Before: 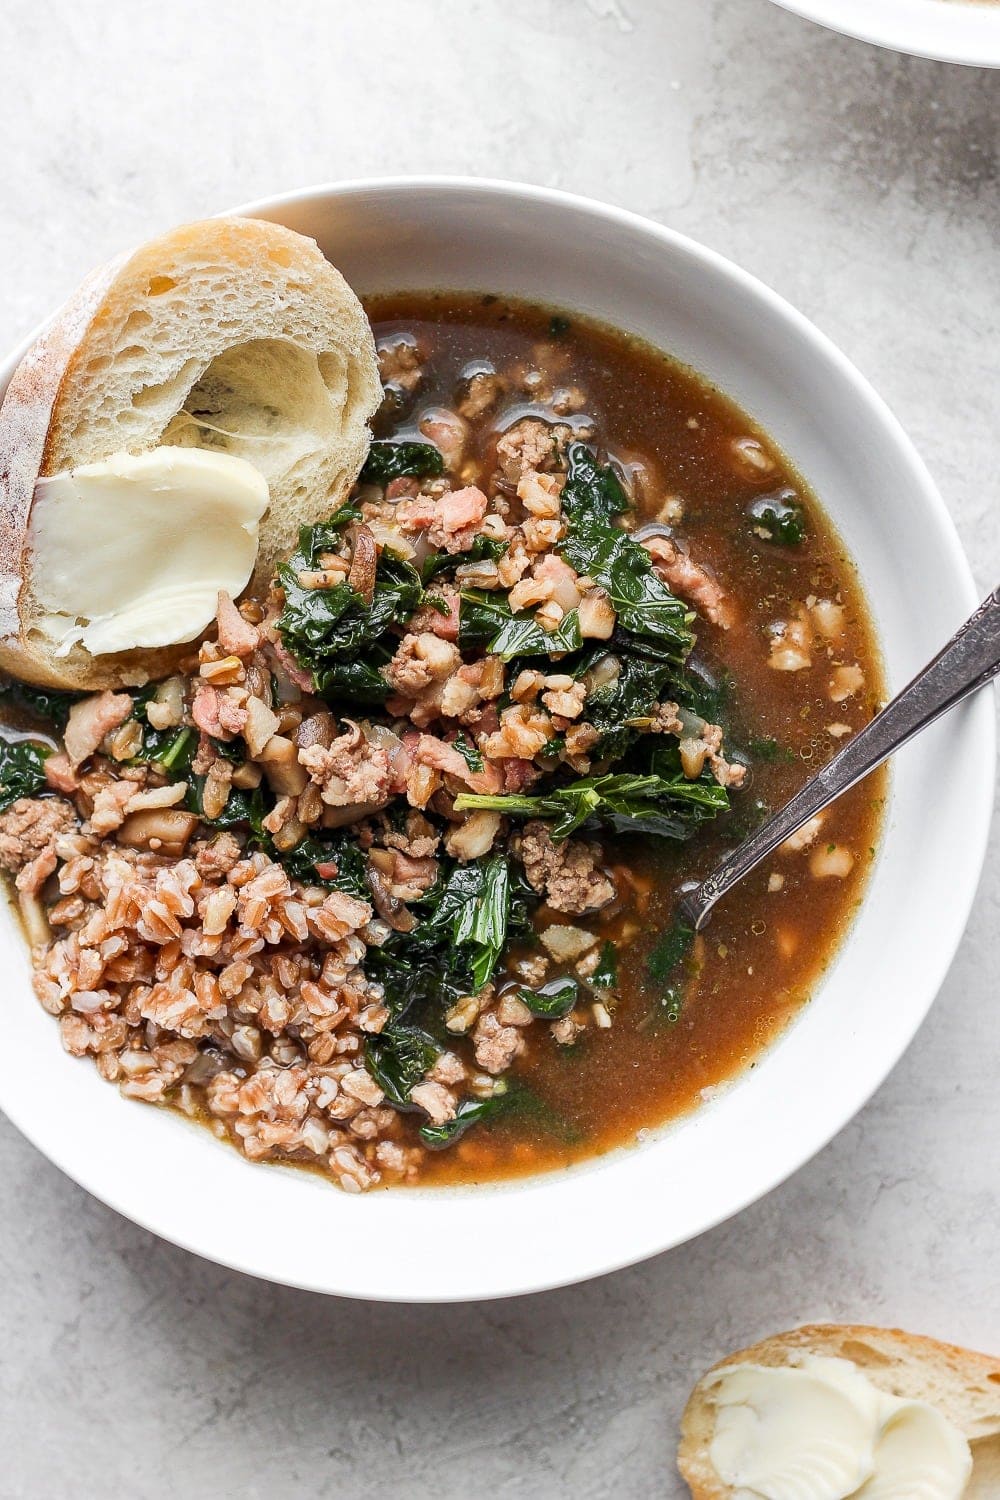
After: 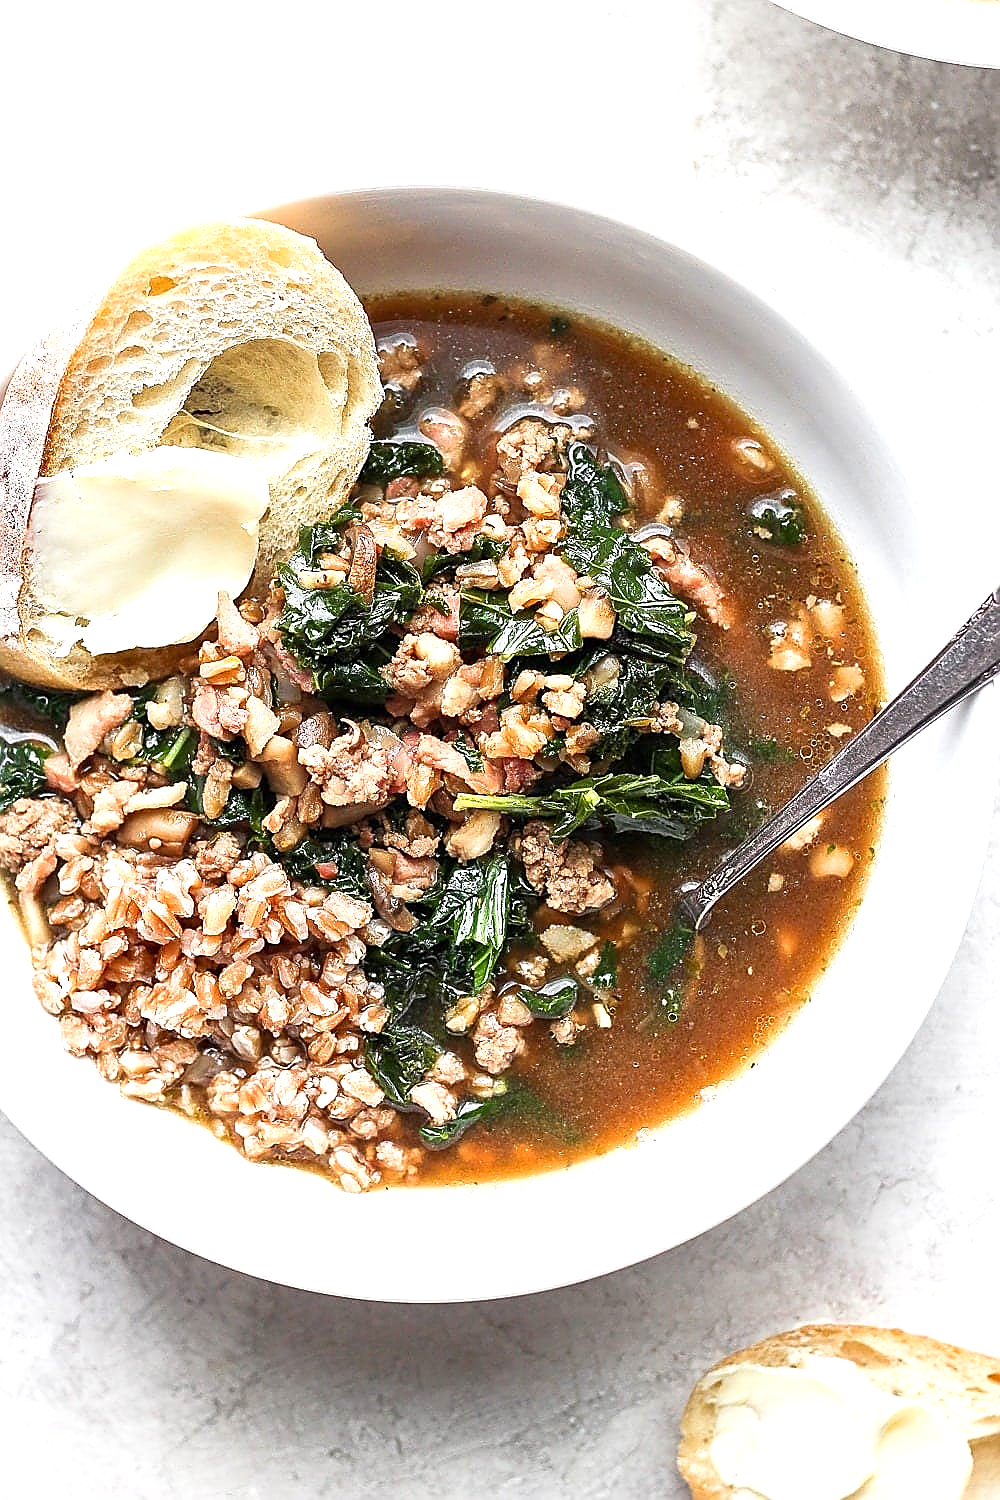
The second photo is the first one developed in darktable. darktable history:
sharpen: radius 1.35, amount 1.265, threshold 0.668
exposure: black level correction 0, exposure 0.702 EV, compensate highlight preservation false
